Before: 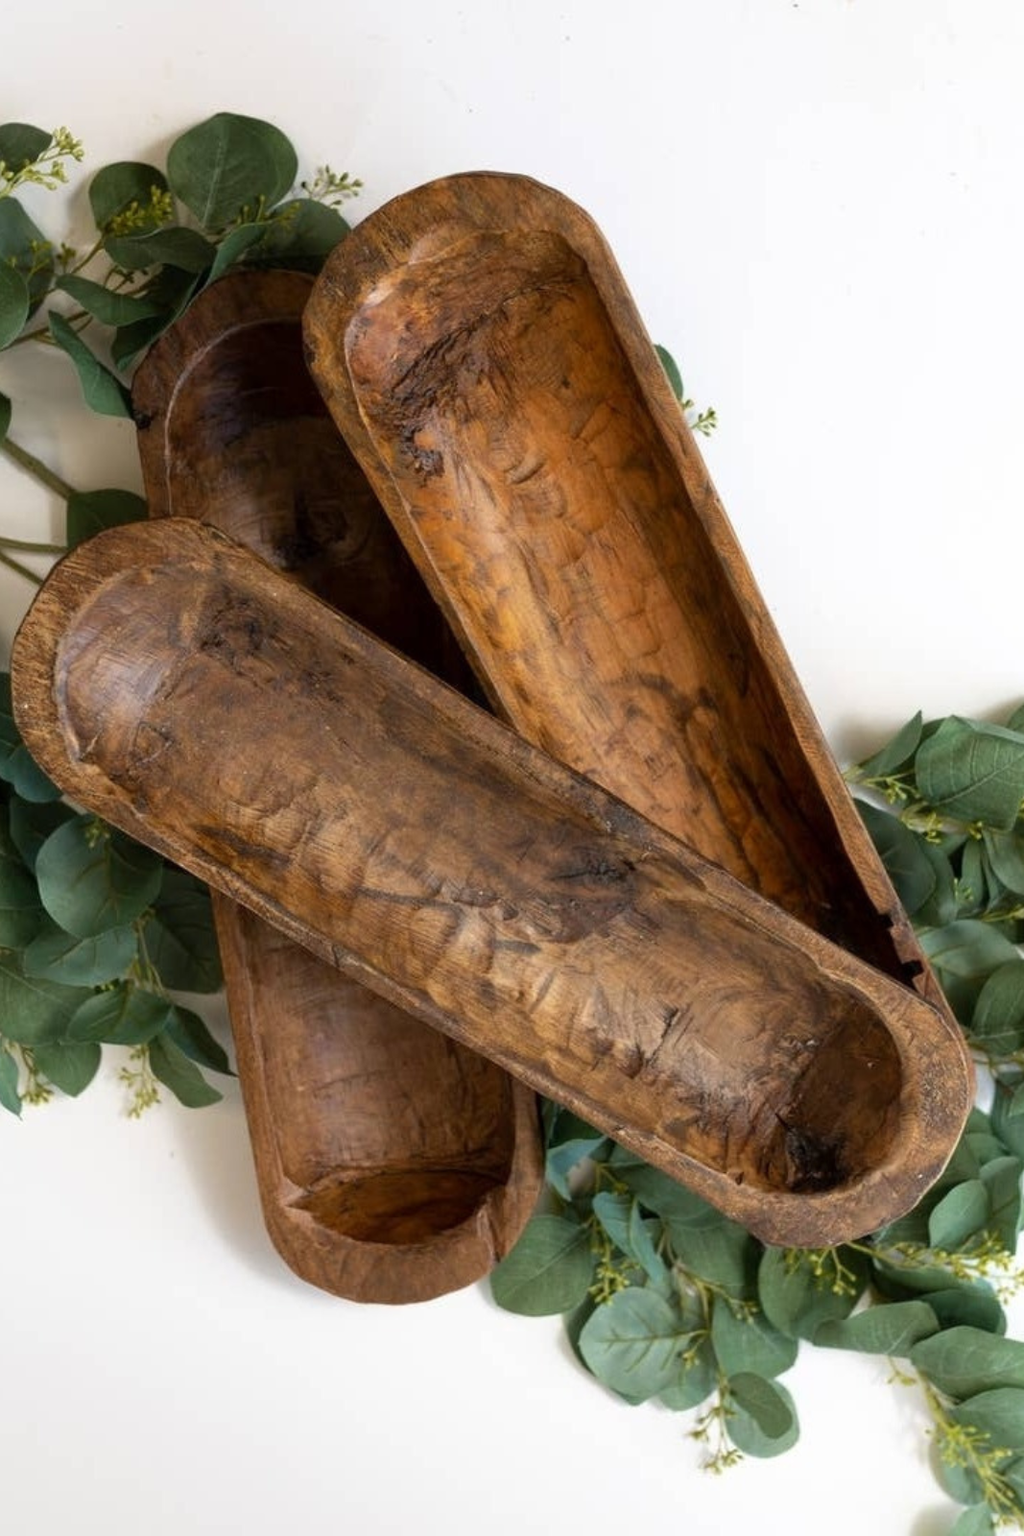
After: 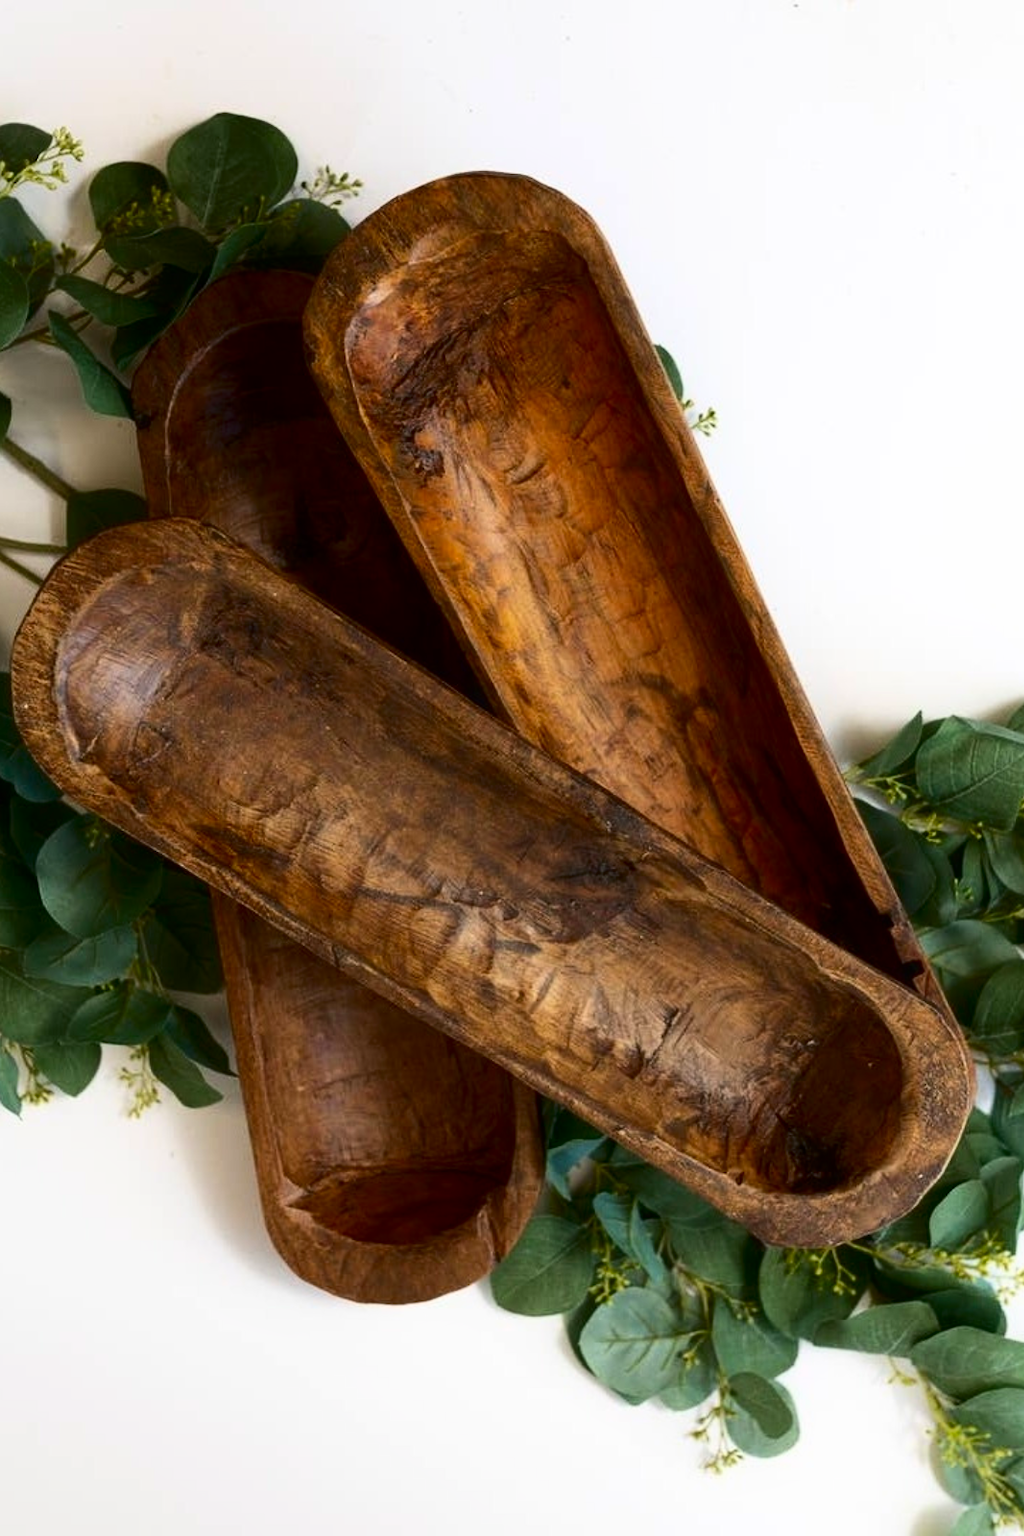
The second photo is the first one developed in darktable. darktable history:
contrast brightness saturation: contrast 0.21, brightness -0.11, saturation 0.21
contrast equalizer: y [[0.5, 0.488, 0.462, 0.461, 0.491, 0.5], [0.5 ×6], [0.5 ×6], [0 ×6], [0 ×6]]
